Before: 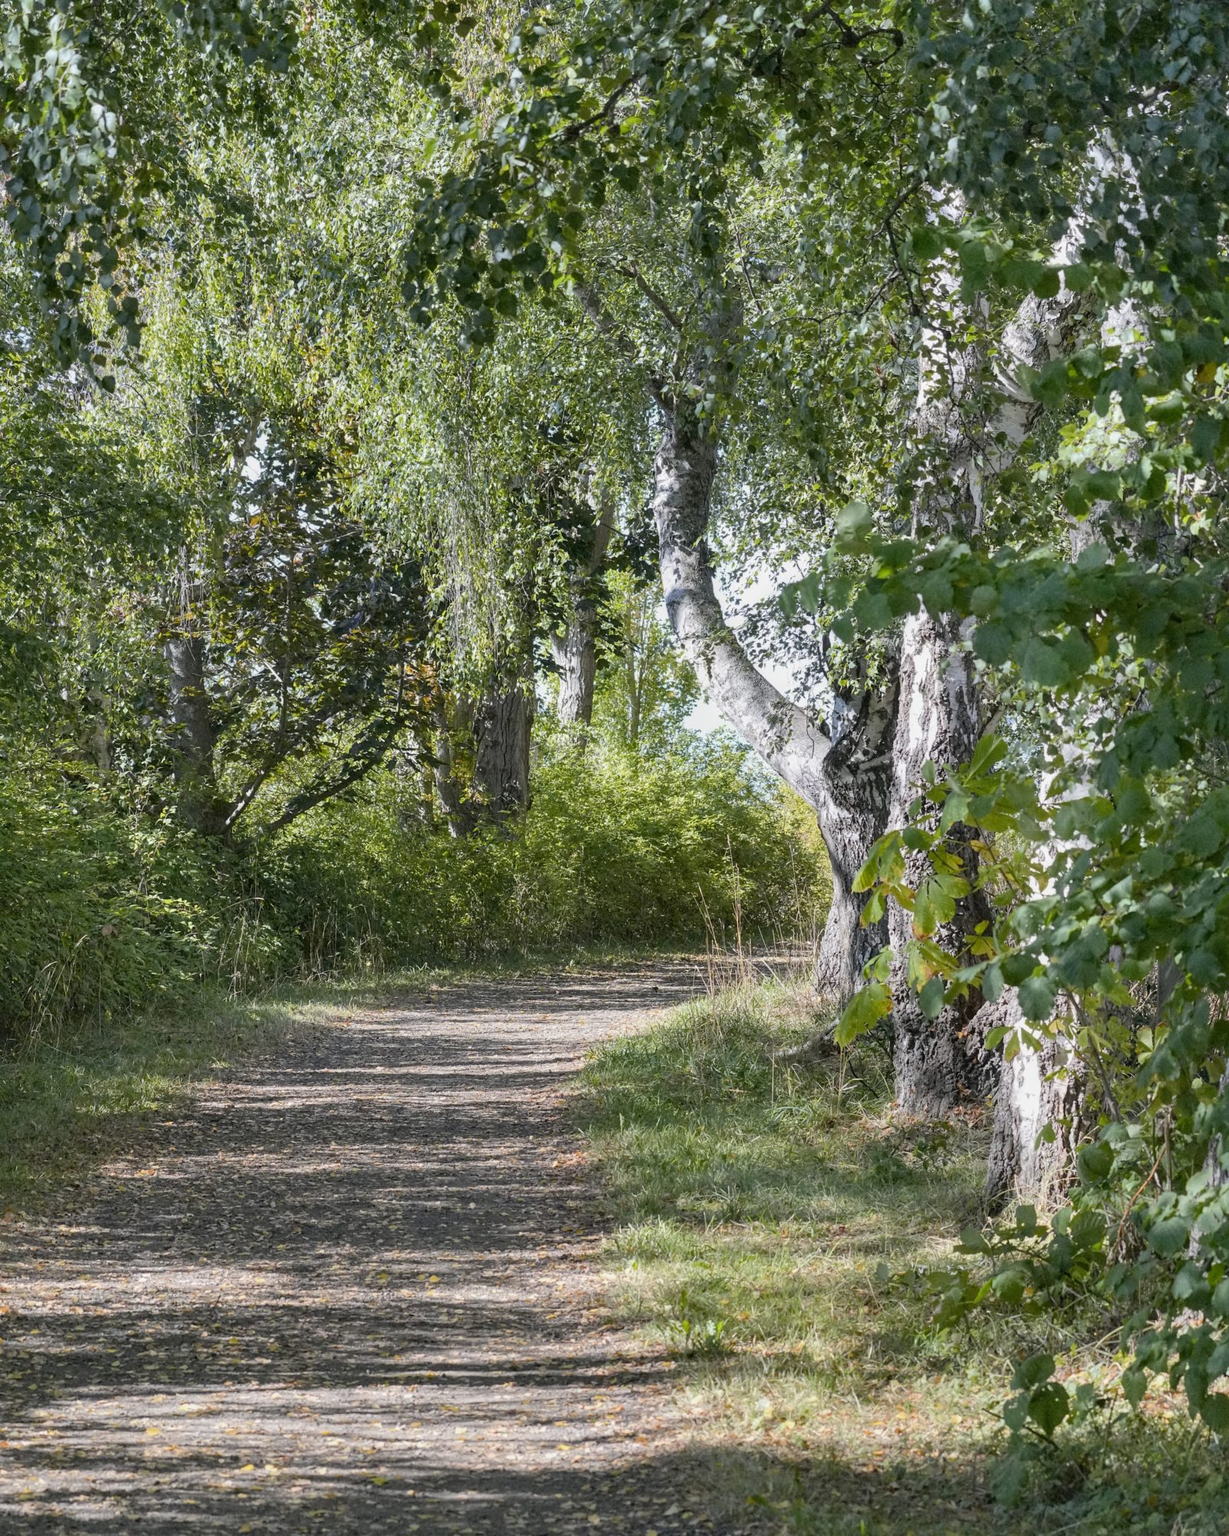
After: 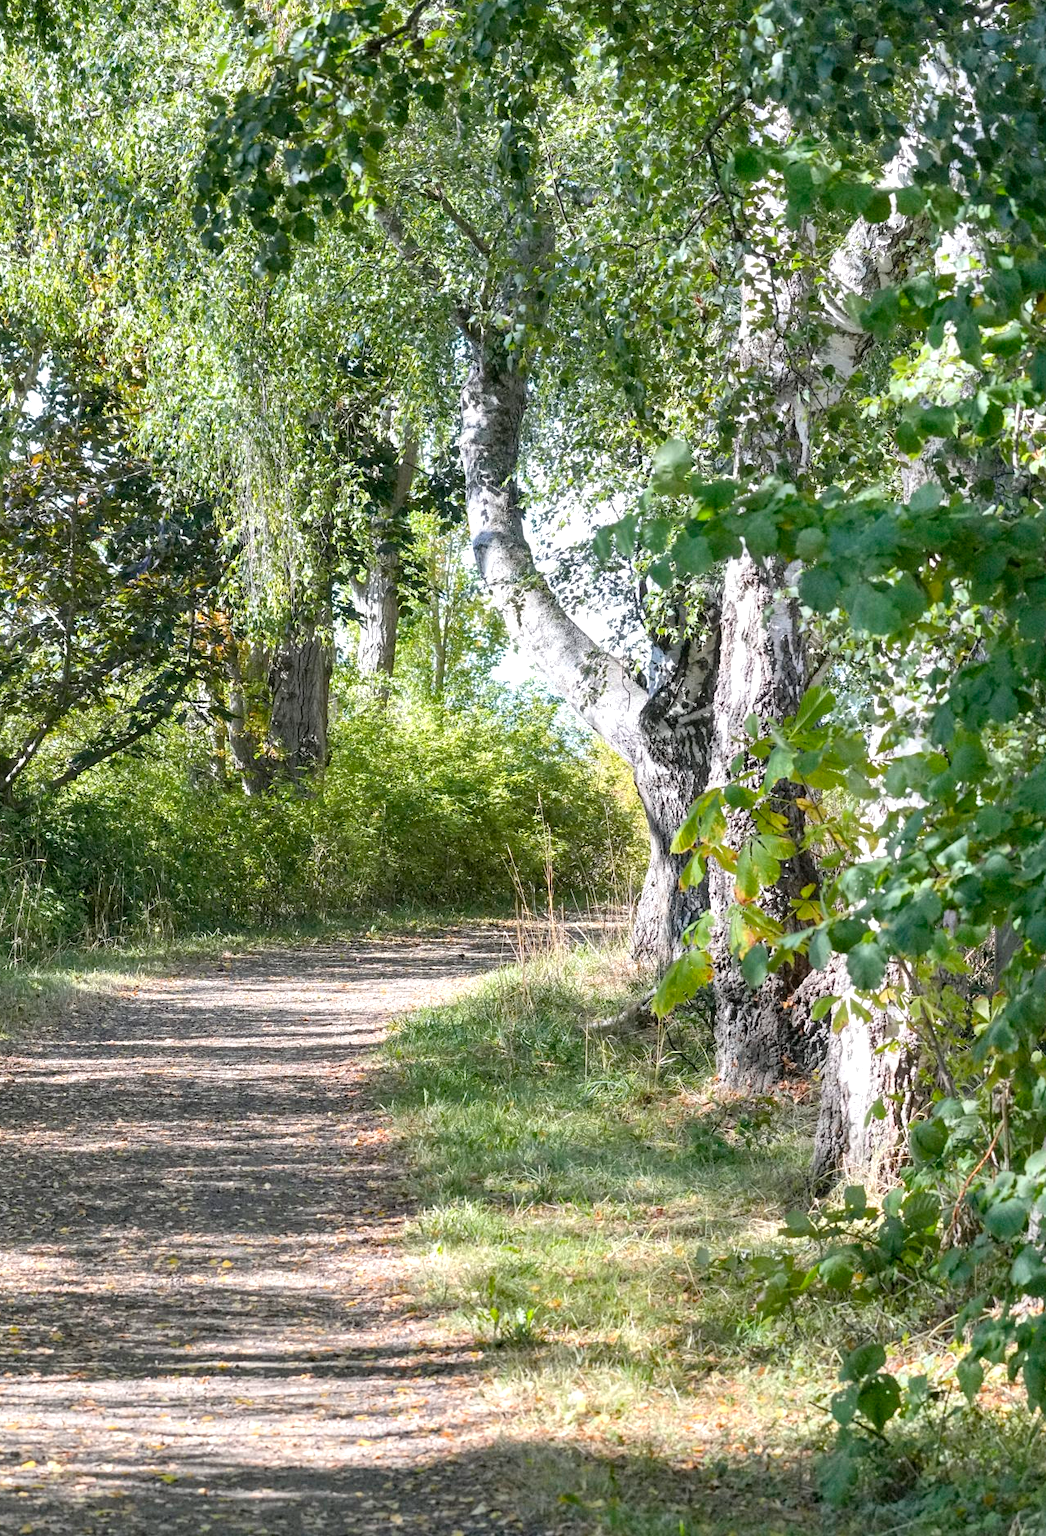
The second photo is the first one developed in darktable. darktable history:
exposure: exposure 0.6 EV, compensate highlight preservation false
crop and rotate: left 17.959%, top 5.771%, right 1.742%
